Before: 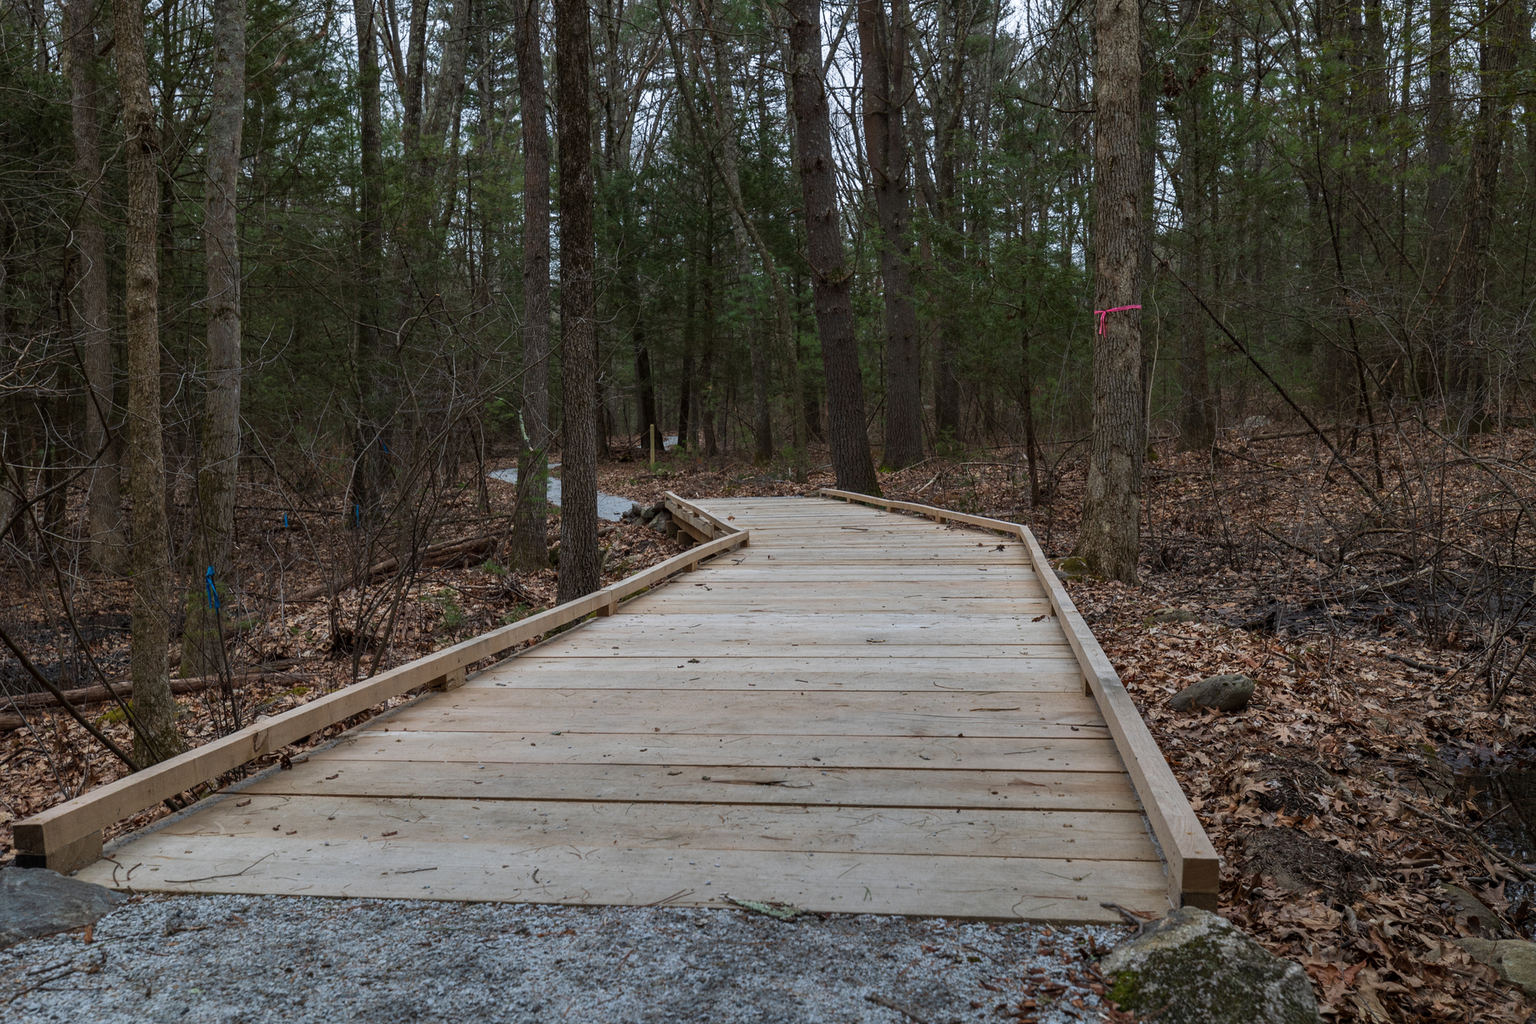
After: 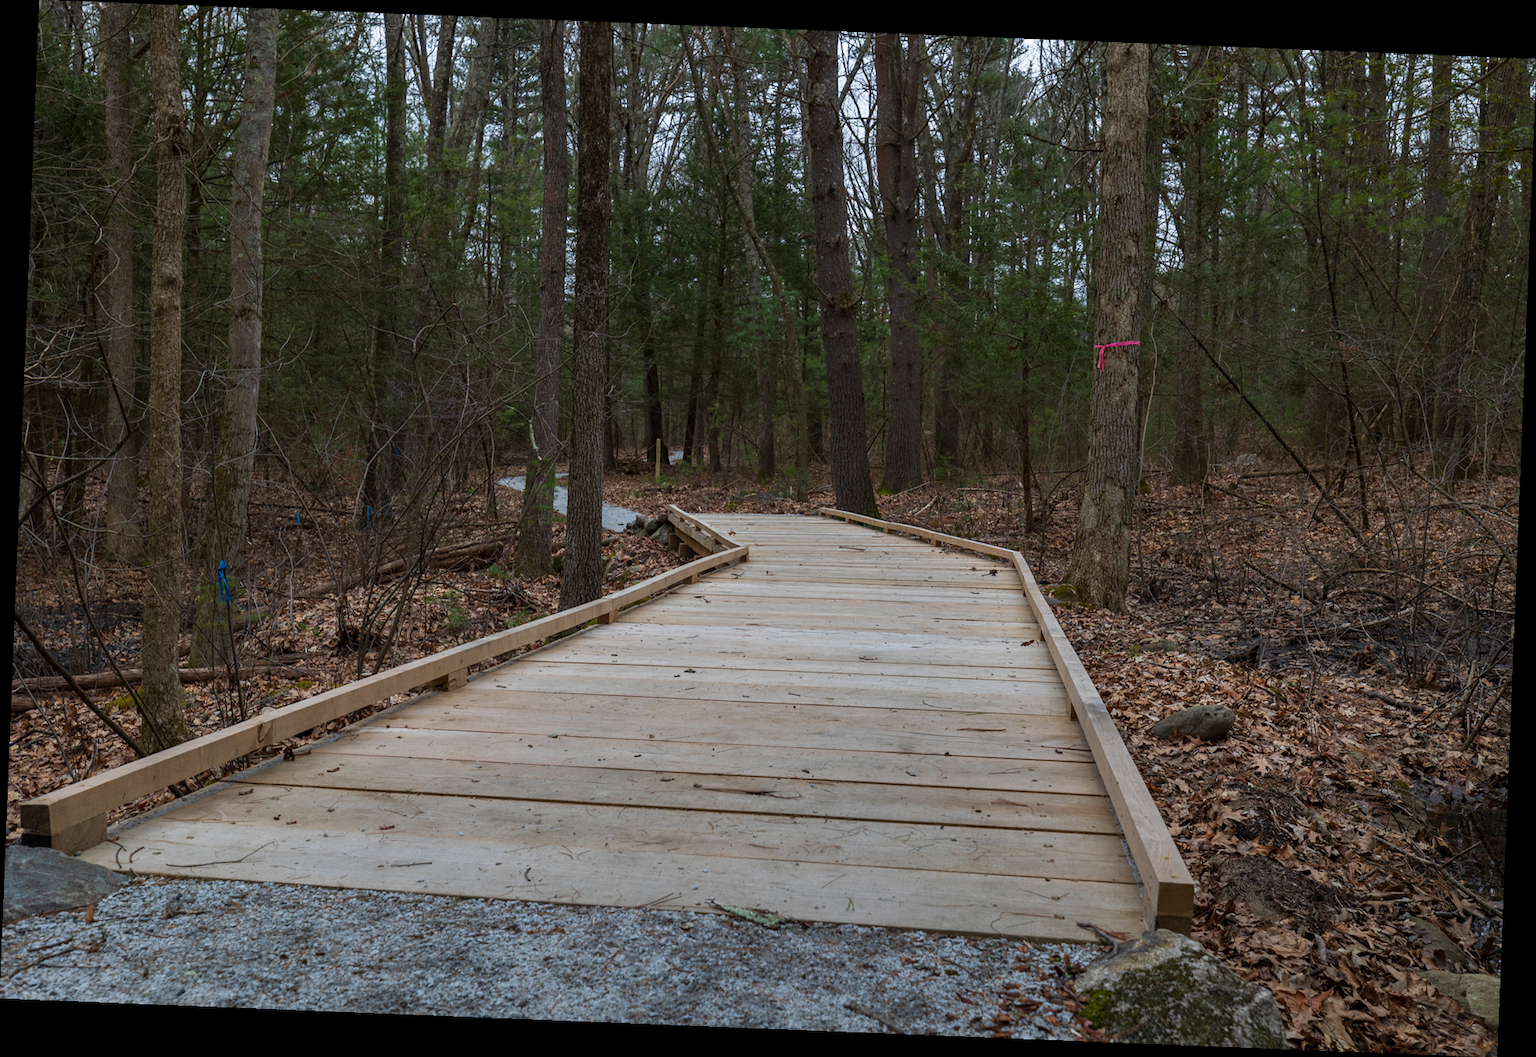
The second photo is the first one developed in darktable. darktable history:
rotate and perspective: rotation 2.27°, automatic cropping off
color balance rgb: perceptual saturation grading › global saturation 10%, global vibrance 10%
